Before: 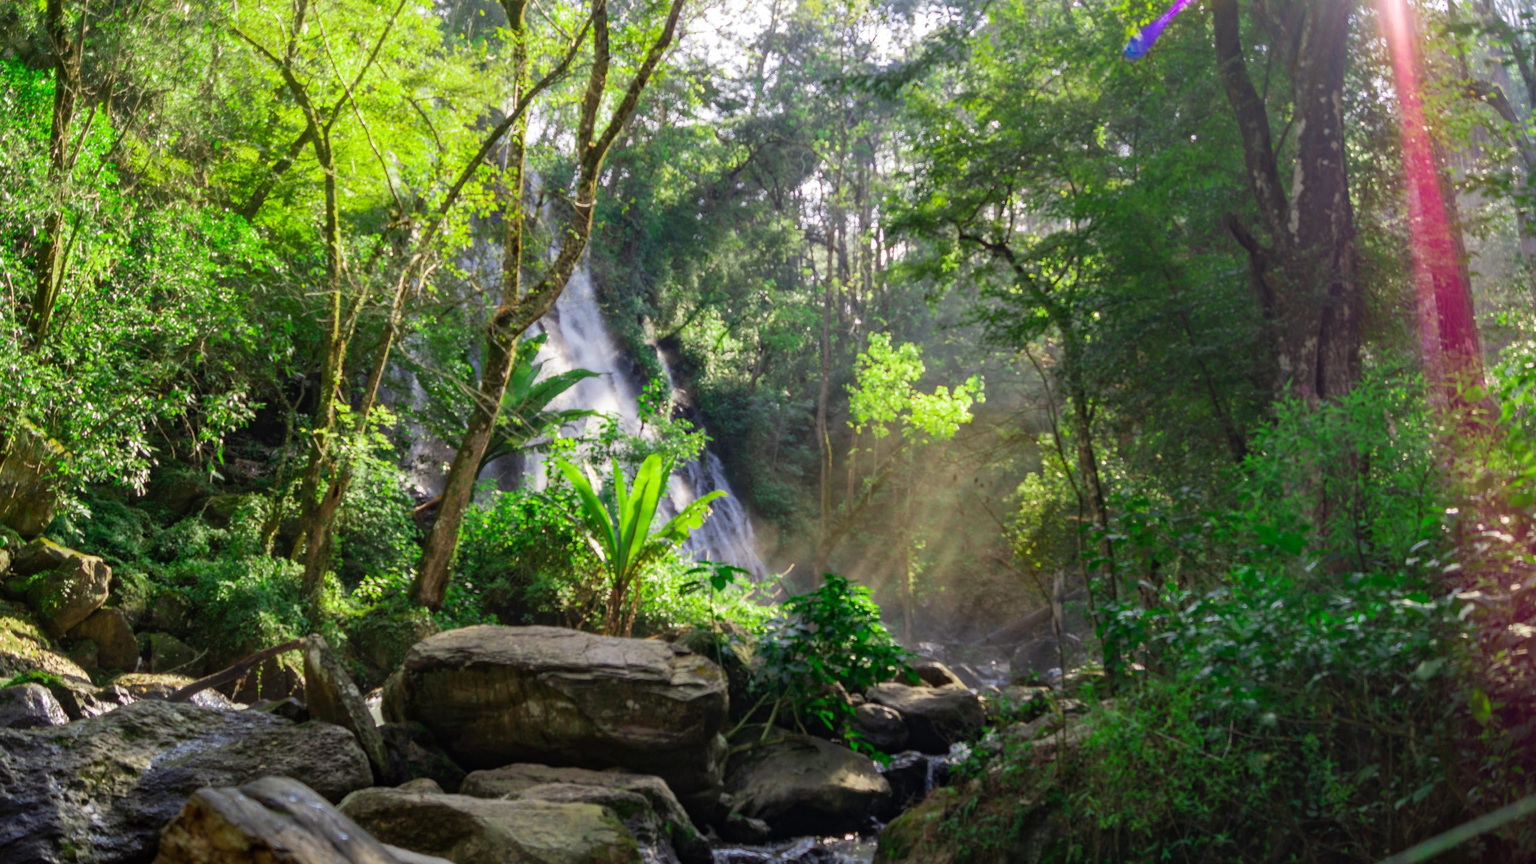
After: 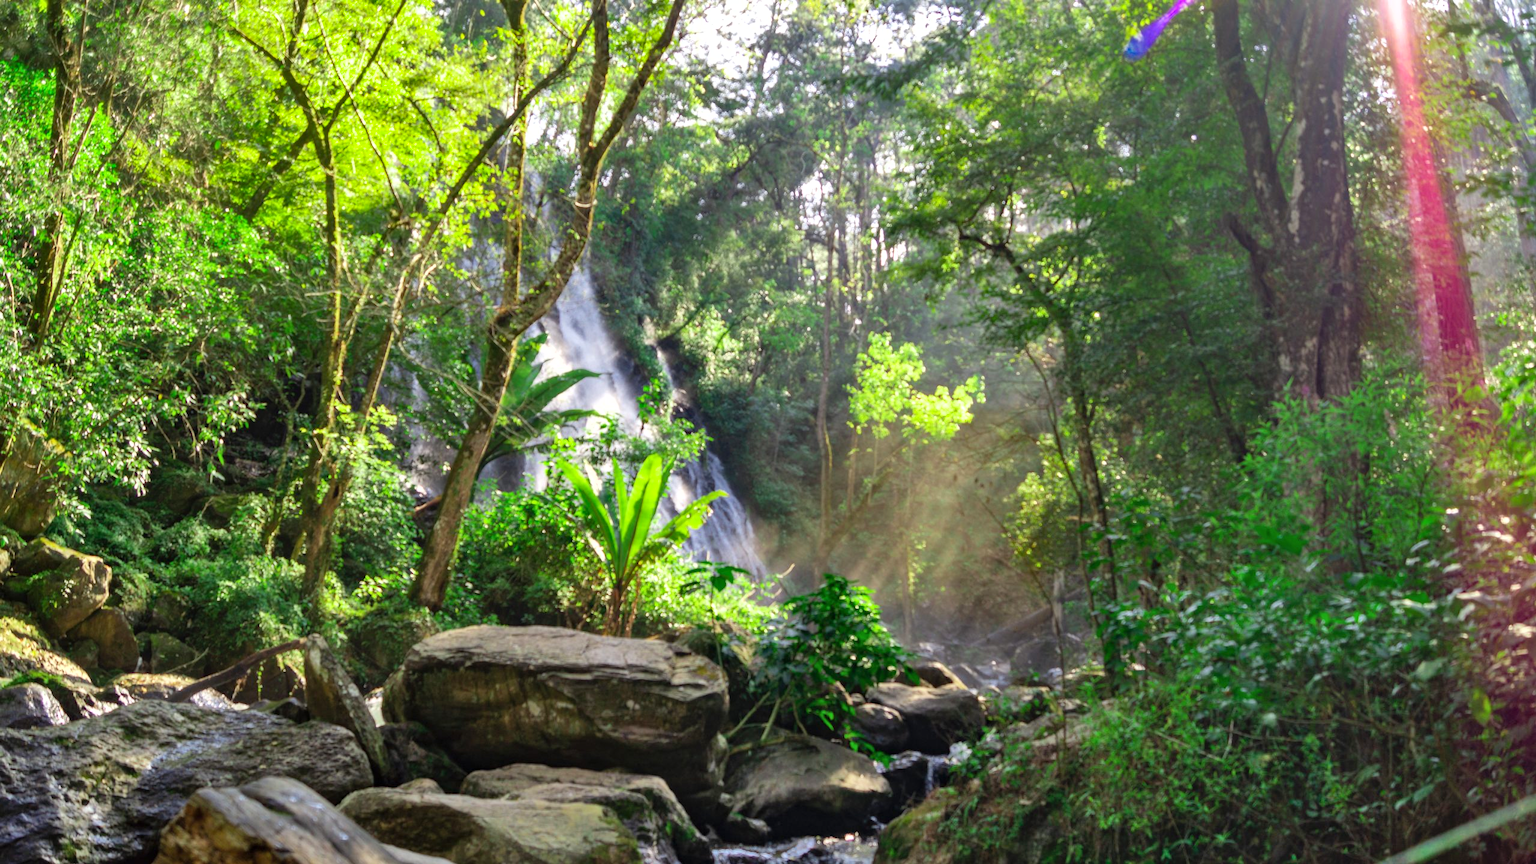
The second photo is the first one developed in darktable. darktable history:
shadows and highlights: low approximation 0.01, soften with gaussian
exposure: exposure 0.375 EV, compensate highlight preservation false
